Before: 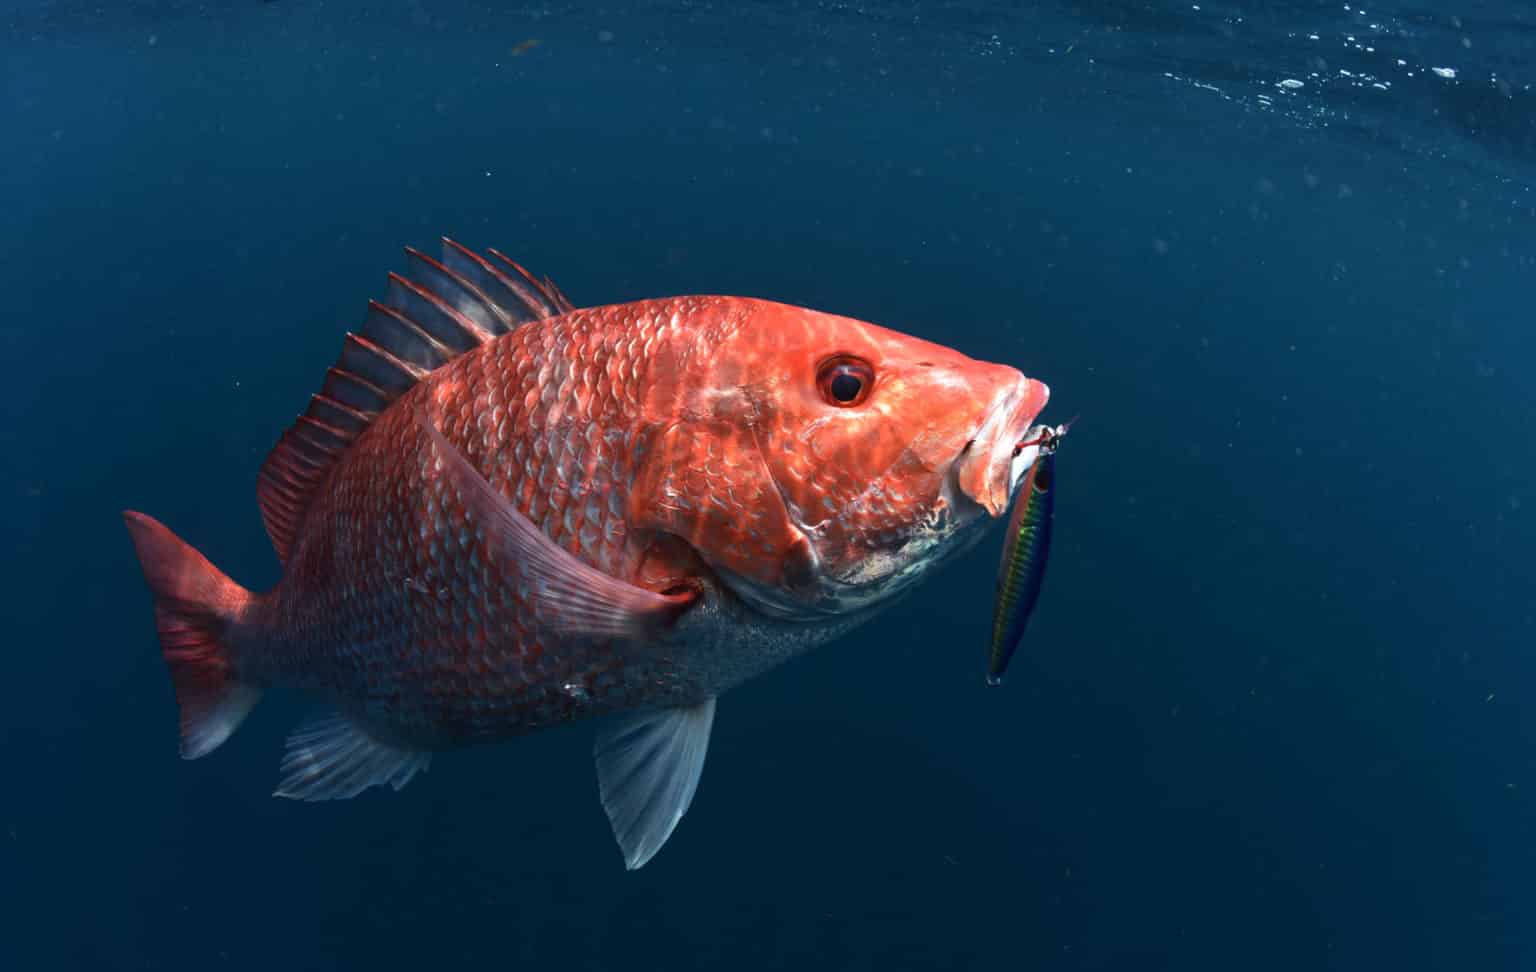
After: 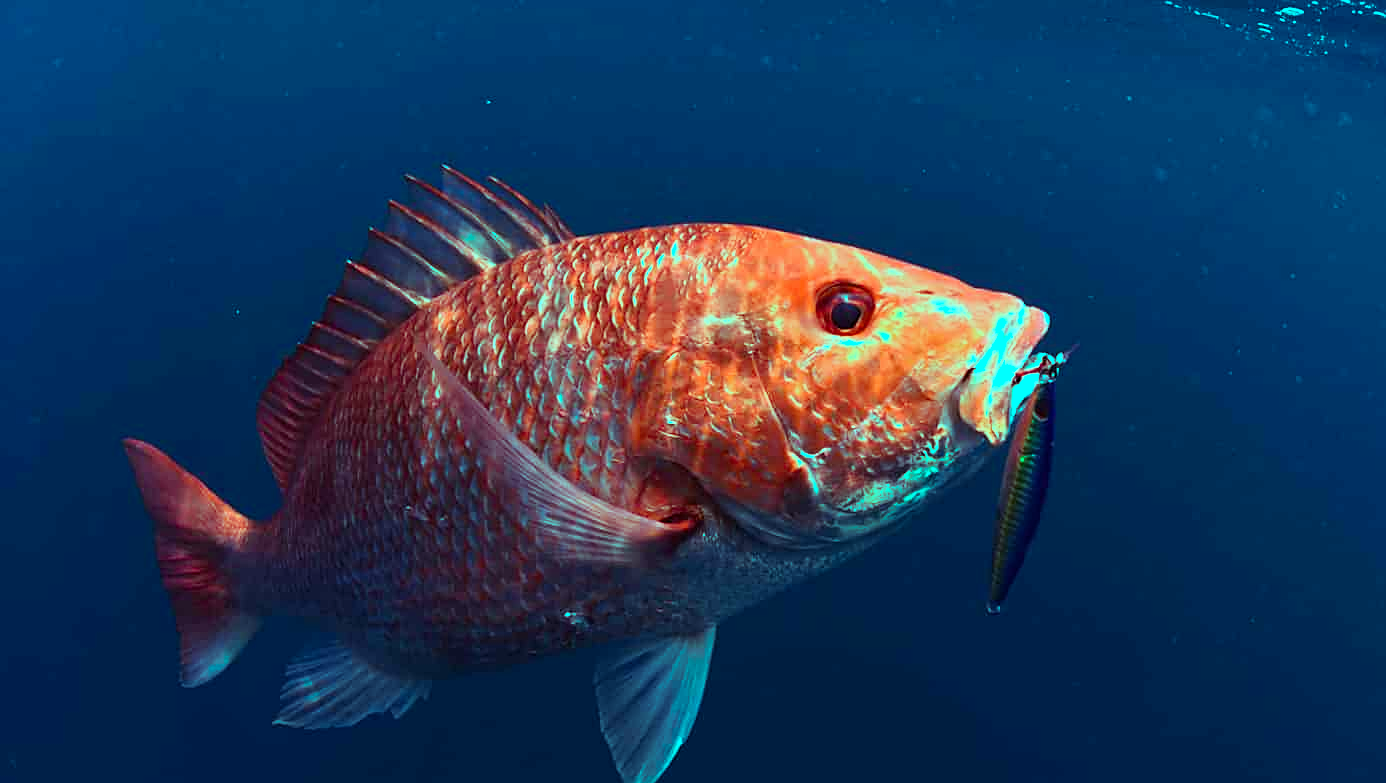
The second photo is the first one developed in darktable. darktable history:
crop: top 7.49%, right 9.717%, bottom 11.943%
sharpen: on, module defaults
color balance rgb: shadows lift › luminance 0.49%, shadows lift › chroma 6.83%, shadows lift › hue 300.29°, power › hue 208.98°, highlights gain › luminance 20.24%, highlights gain › chroma 13.17%, highlights gain › hue 173.85°, perceptual saturation grading › global saturation 18.05%
contrast brightness saturation: contrast 0.1, brightness 0.03, saturation 0.09
